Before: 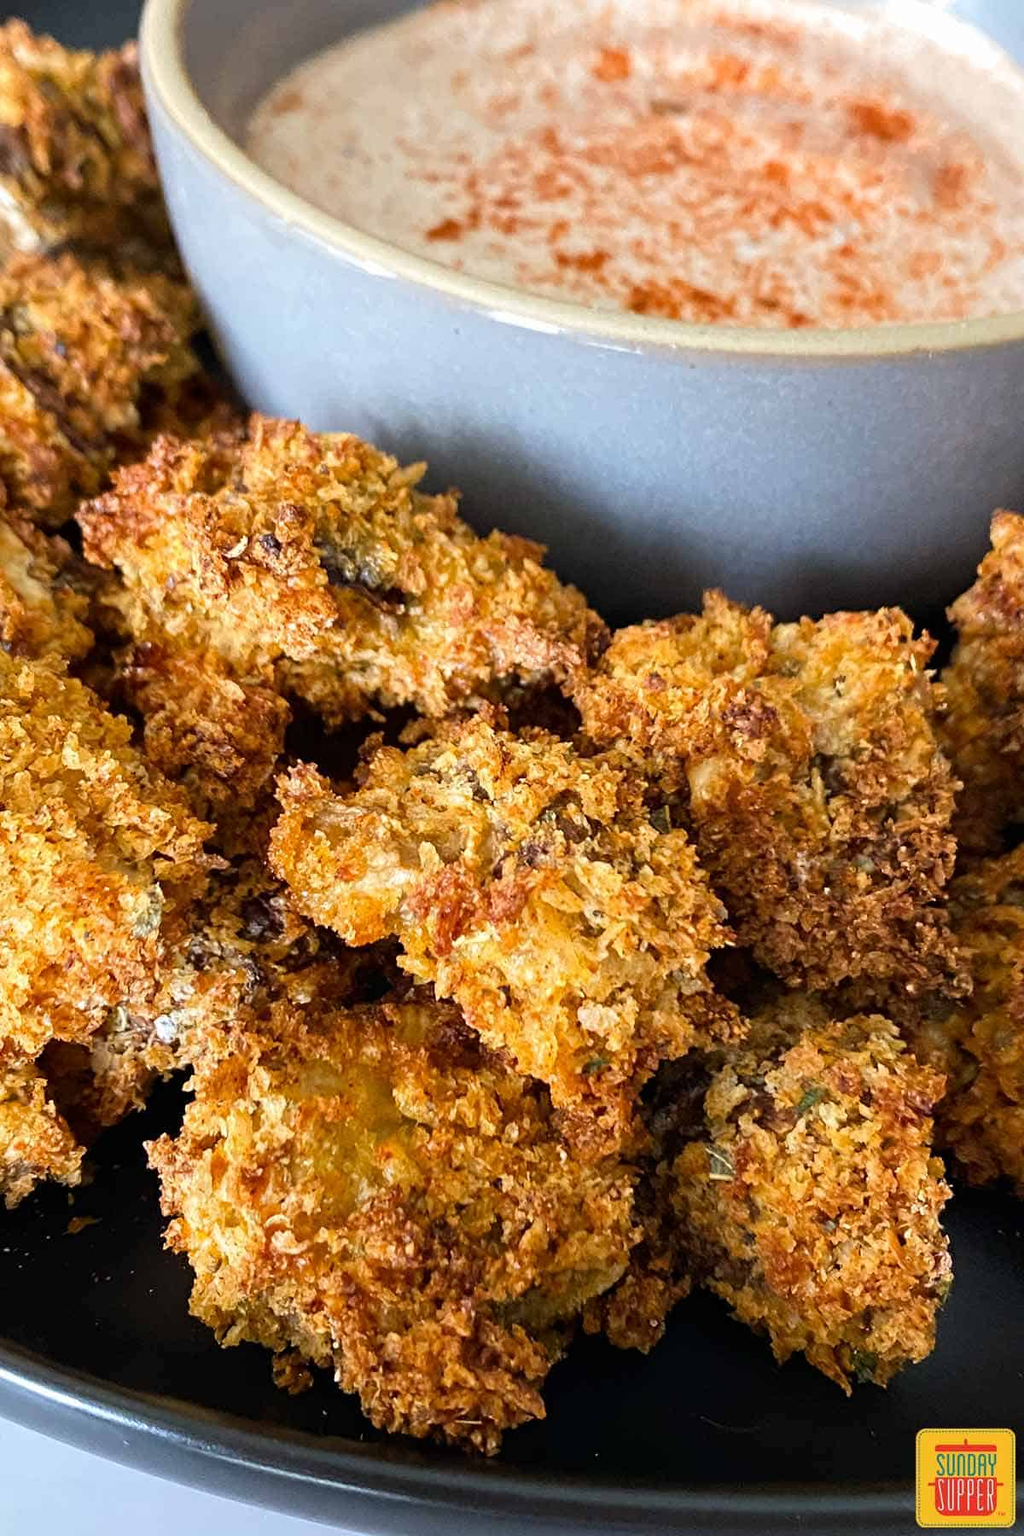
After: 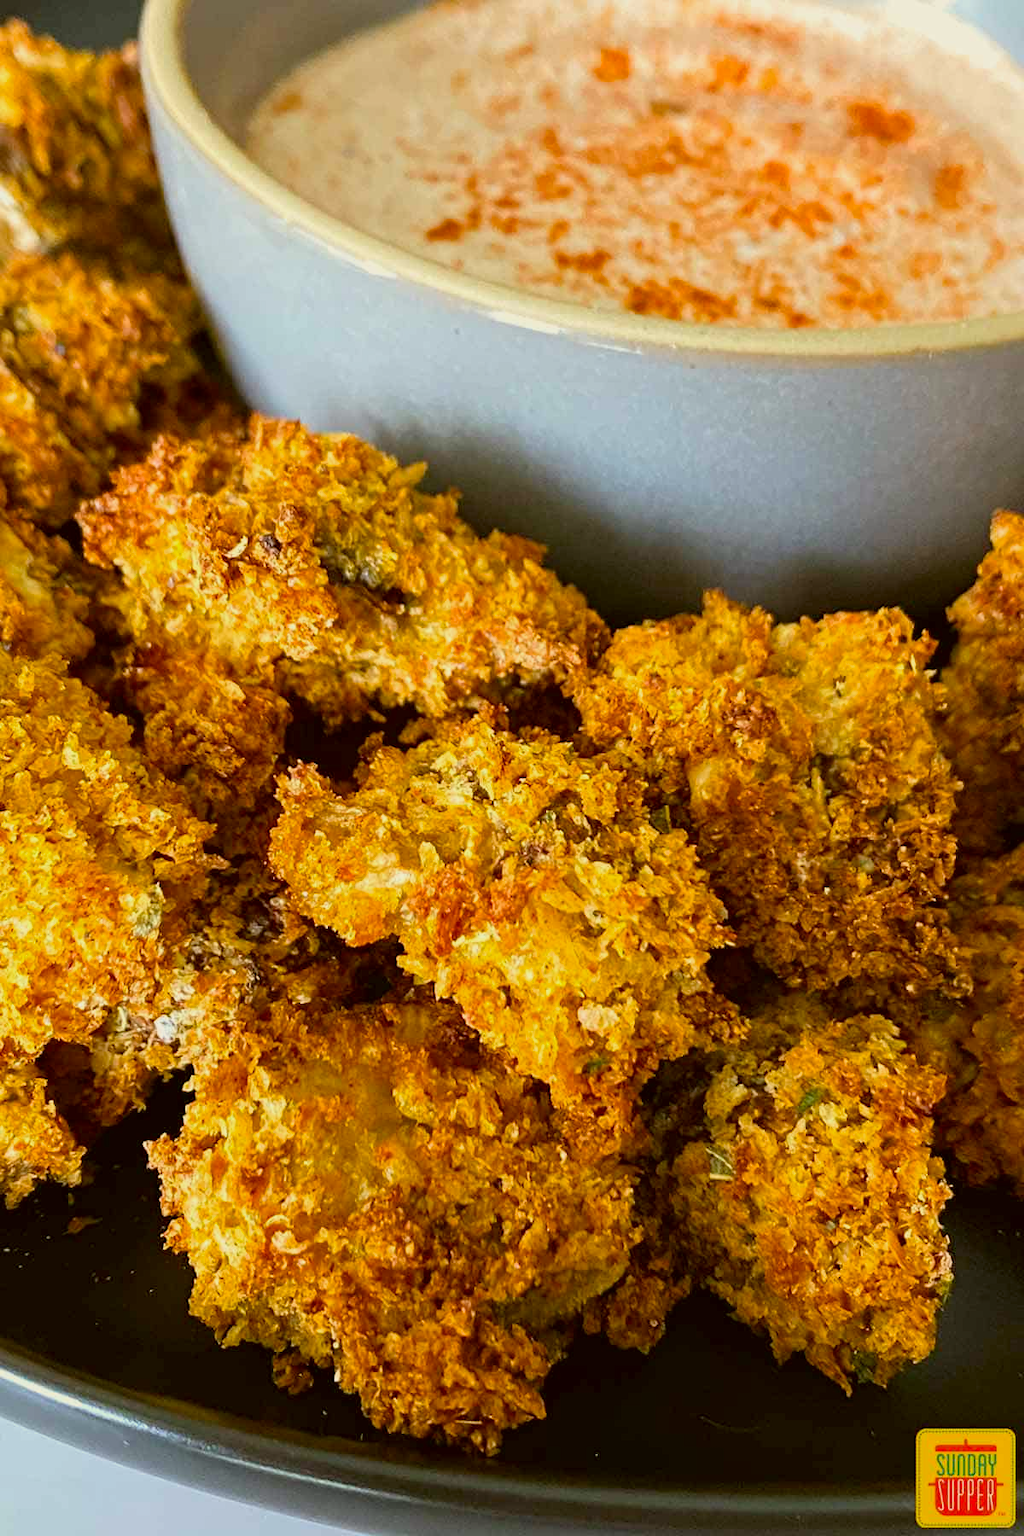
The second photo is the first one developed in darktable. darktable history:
color balance rgb: perceptual saturation grading › global saturation 30.519%, contrast -10.432%
color correction: highlights a* -1.29, highlights b* 10.21, shadows a* 0.794, shadows b* 18.56
